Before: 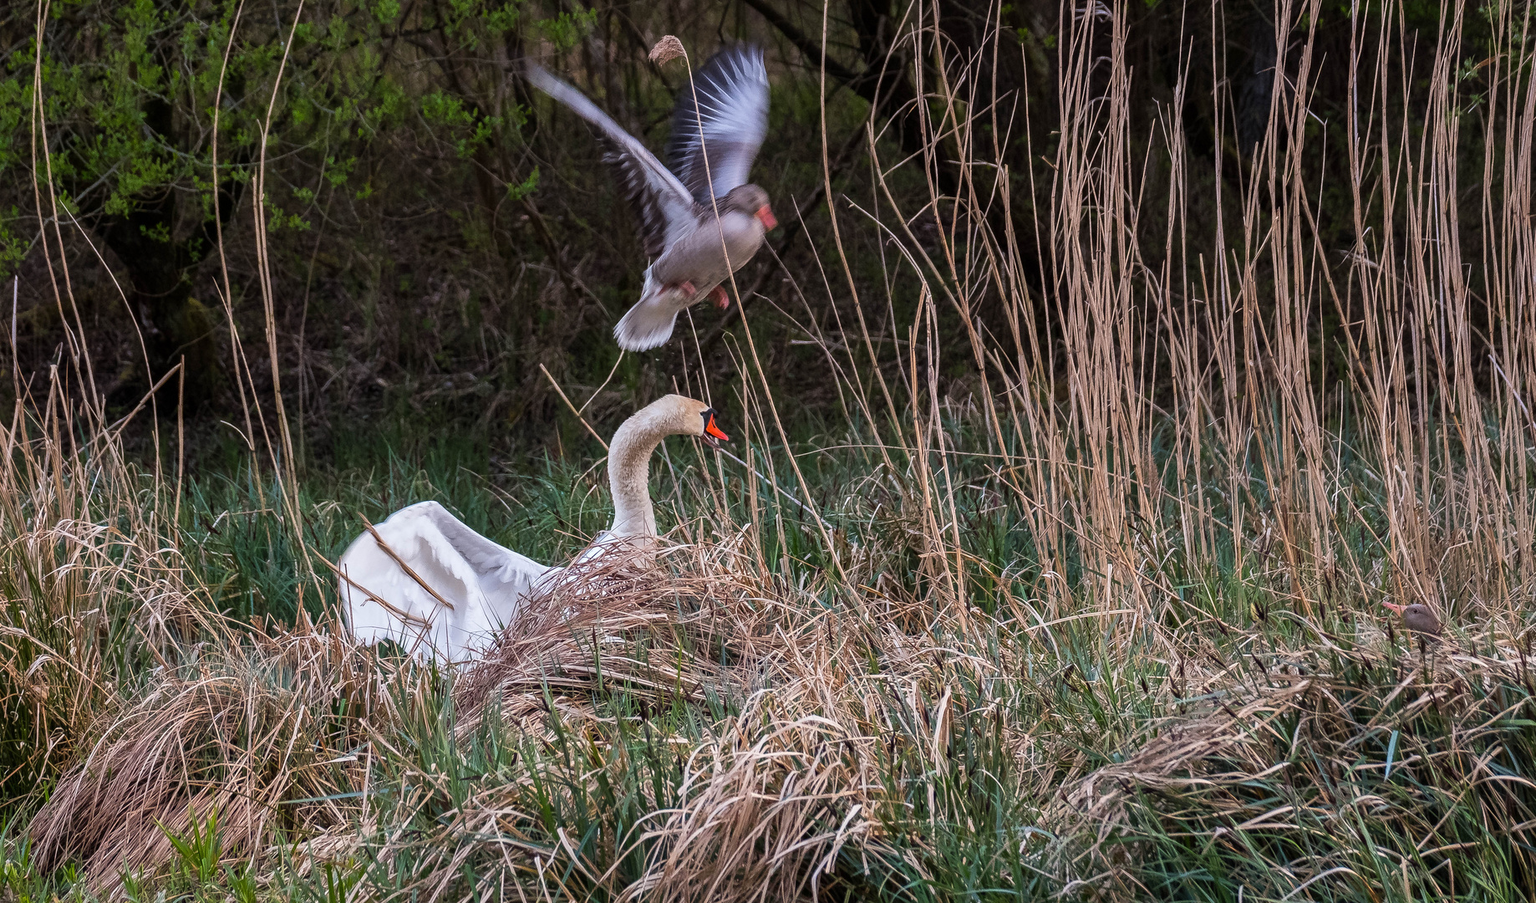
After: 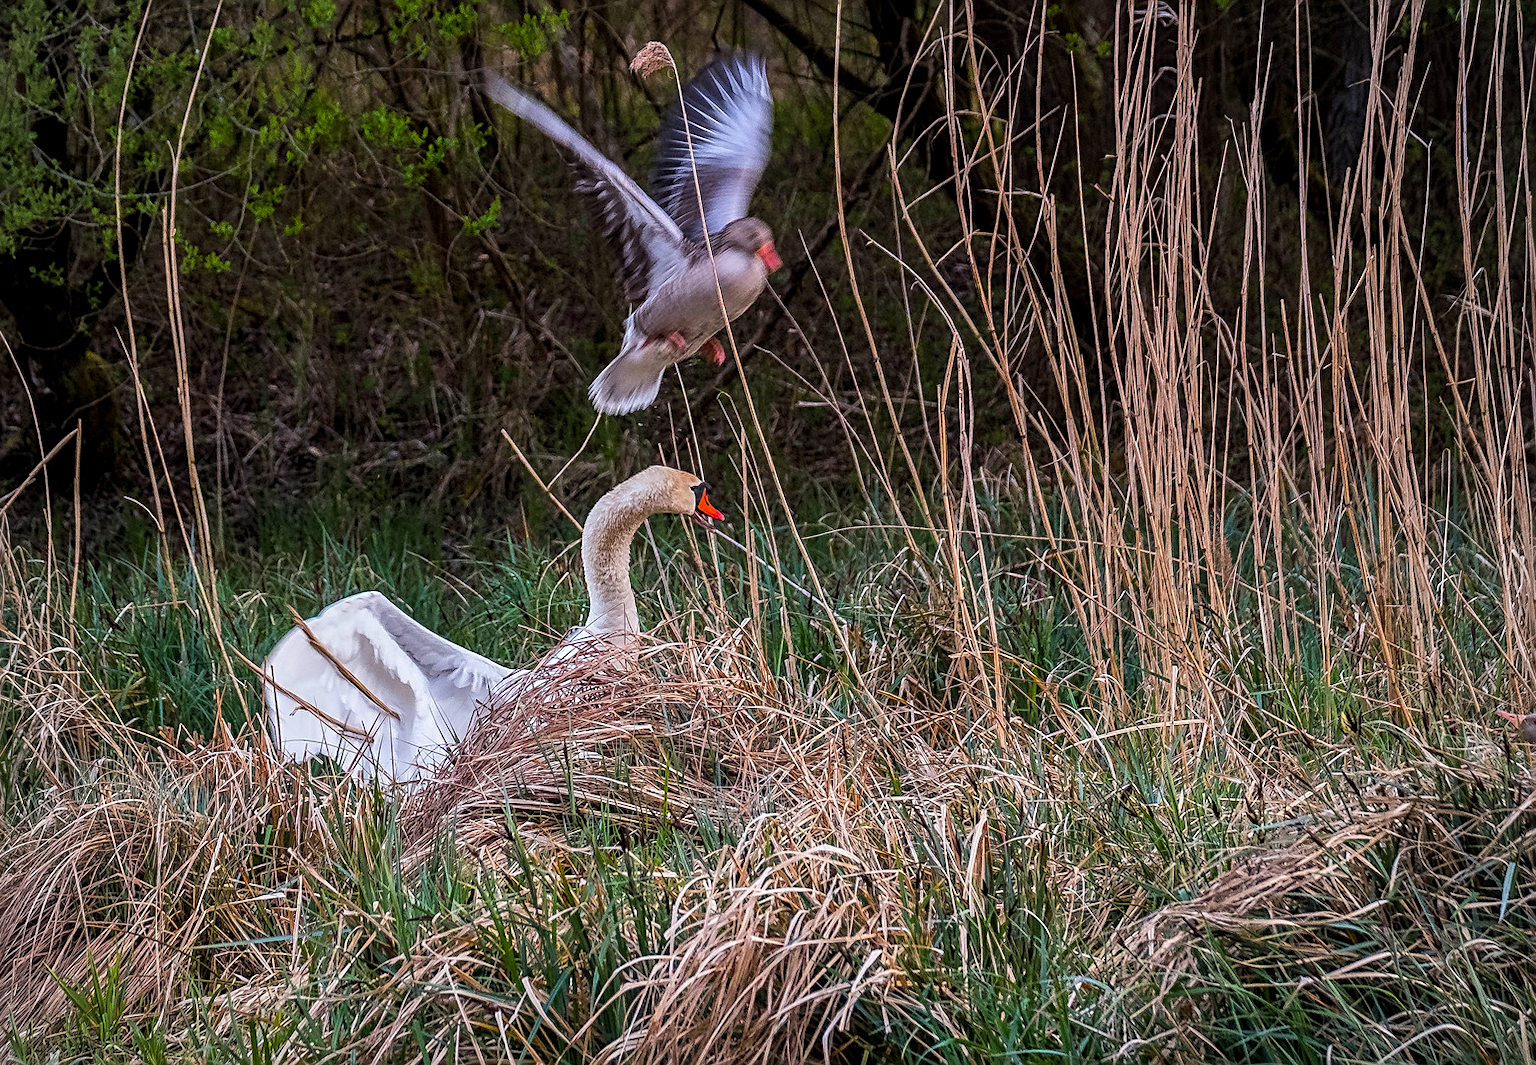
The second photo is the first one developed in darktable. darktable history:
crop: left 7.543%, right 7.796%
sharpen: on, module defaults
color balance rgb: perceptual saturation grading › global saturation 37.326%, perceptual brilliance grading › global brilliance 1.749%, perceptual brilliance grading › highlights -3.939%
vignetting: brightness -0.27
local contrast: detail 130%
